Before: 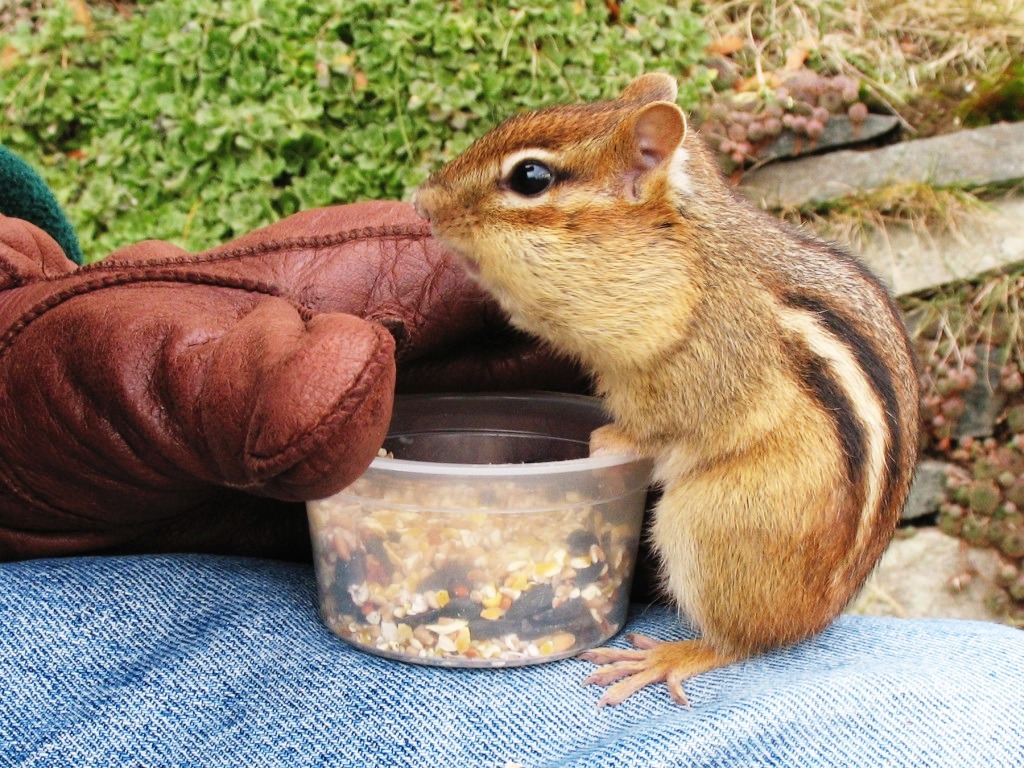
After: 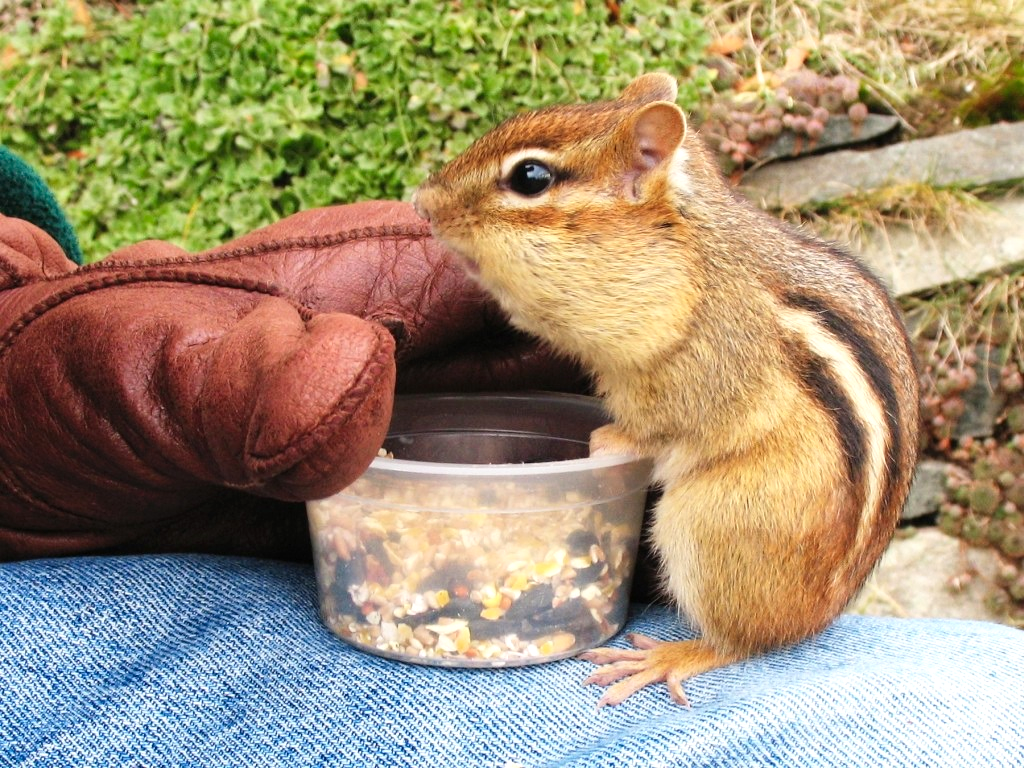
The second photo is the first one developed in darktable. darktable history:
color zones: curves: ch0 [(0, 0.5) (0.143, 0.52) (0.286, 0.5) (0.429, 0.5) (0.571, 0.5) (0.714, 0.5) (0.857, 0.5) (1, 0.5)]; ch1 [(0, 0.489) (0.155, 0.45) (0.286, 0.466) (0.429, 0.5) (0.571, 0.5) (0.714, 0.5) (0.857, 0.5) (1, 0.489)]
exposure: exposure 0.203 EV, compensate highlight preservation false
color correction: highlights b* 0.051, saturation 1.12
